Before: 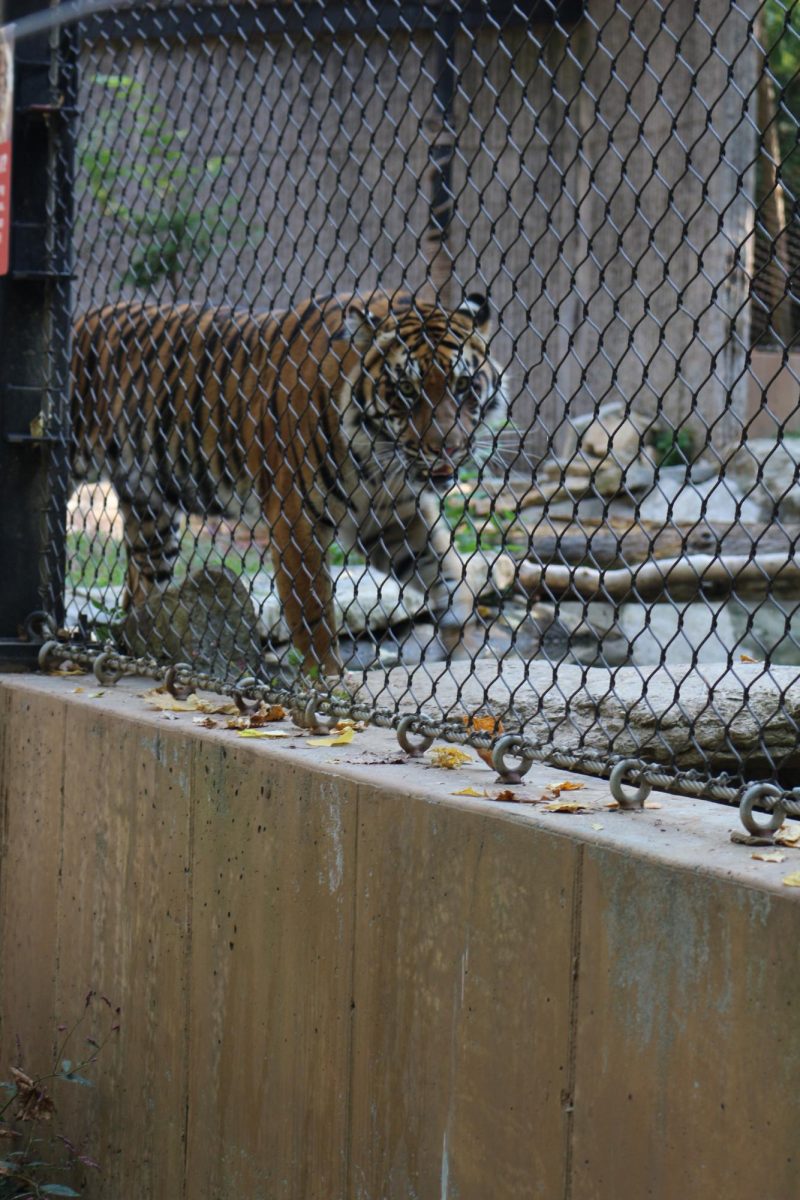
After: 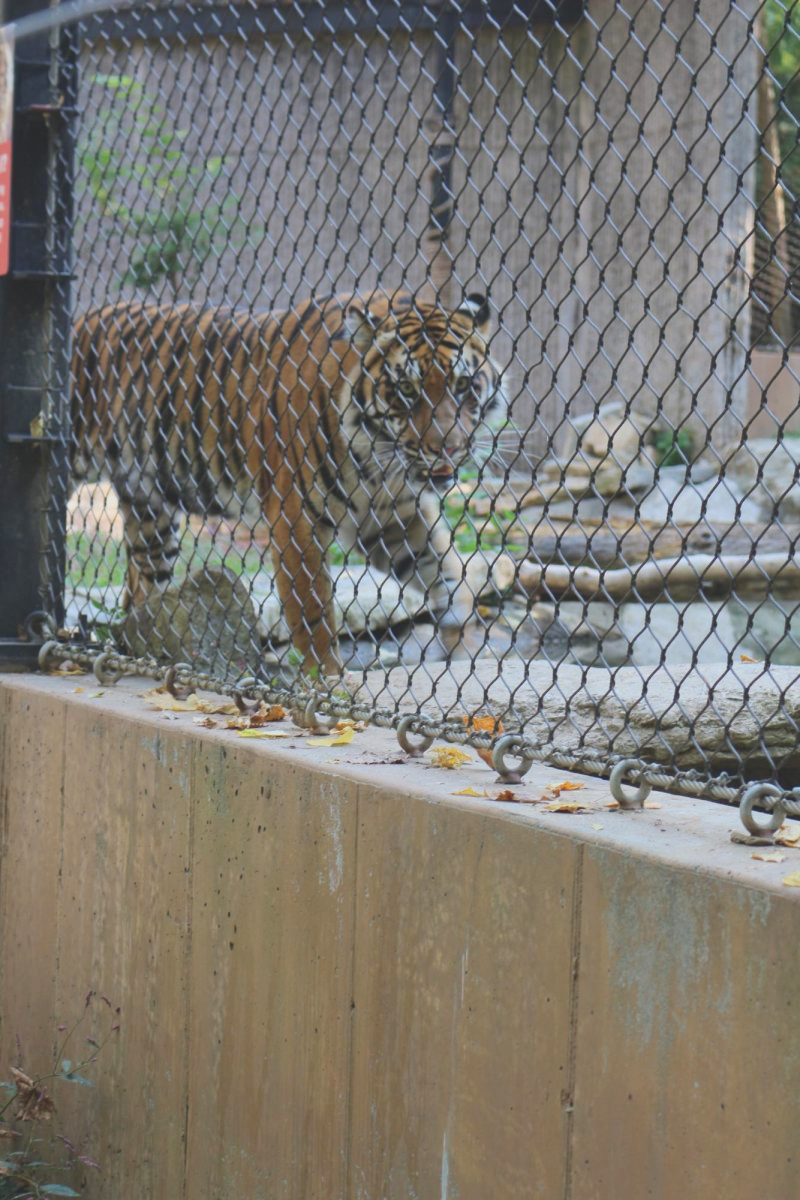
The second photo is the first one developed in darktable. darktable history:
contrast brightness saturation: contrast -0.15, brightness 0.05, saturation -0.12
tone curve: curves: ch0 [(0, 0.047) (0.199, 0.263) (0.47, 0.555) (0.805, 0.839) (1, 0.962)], color space Lab, linked channels, preserve colors none
